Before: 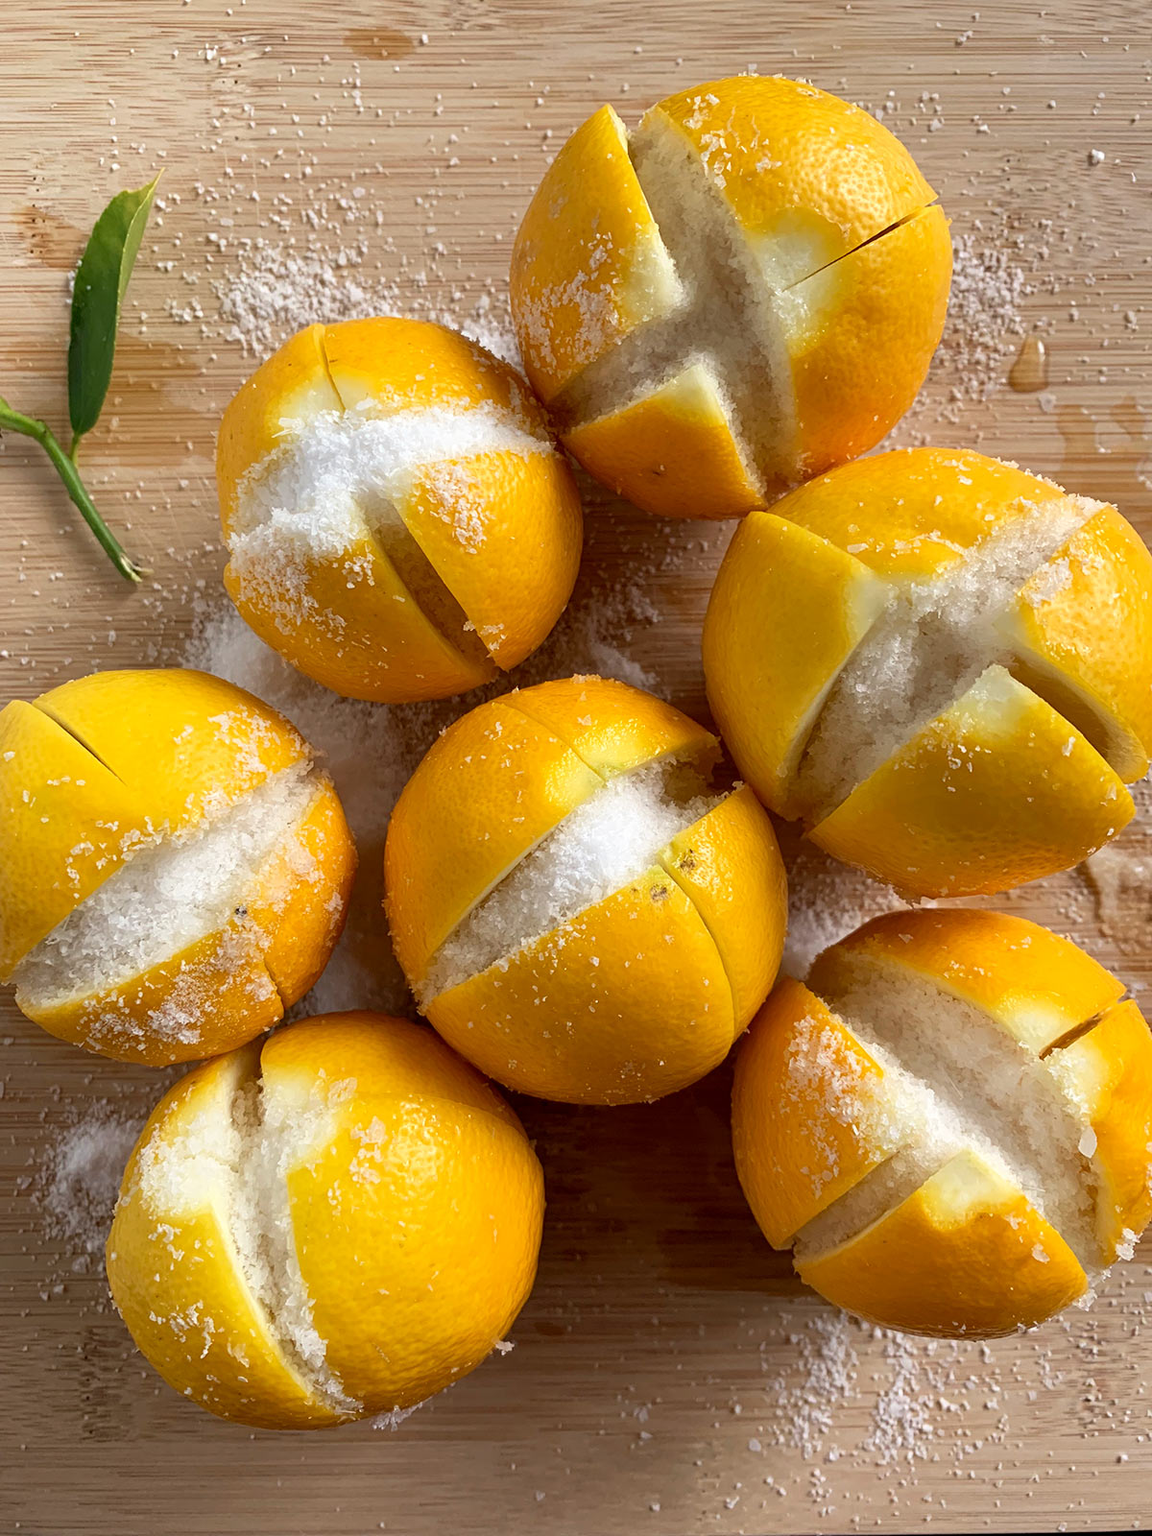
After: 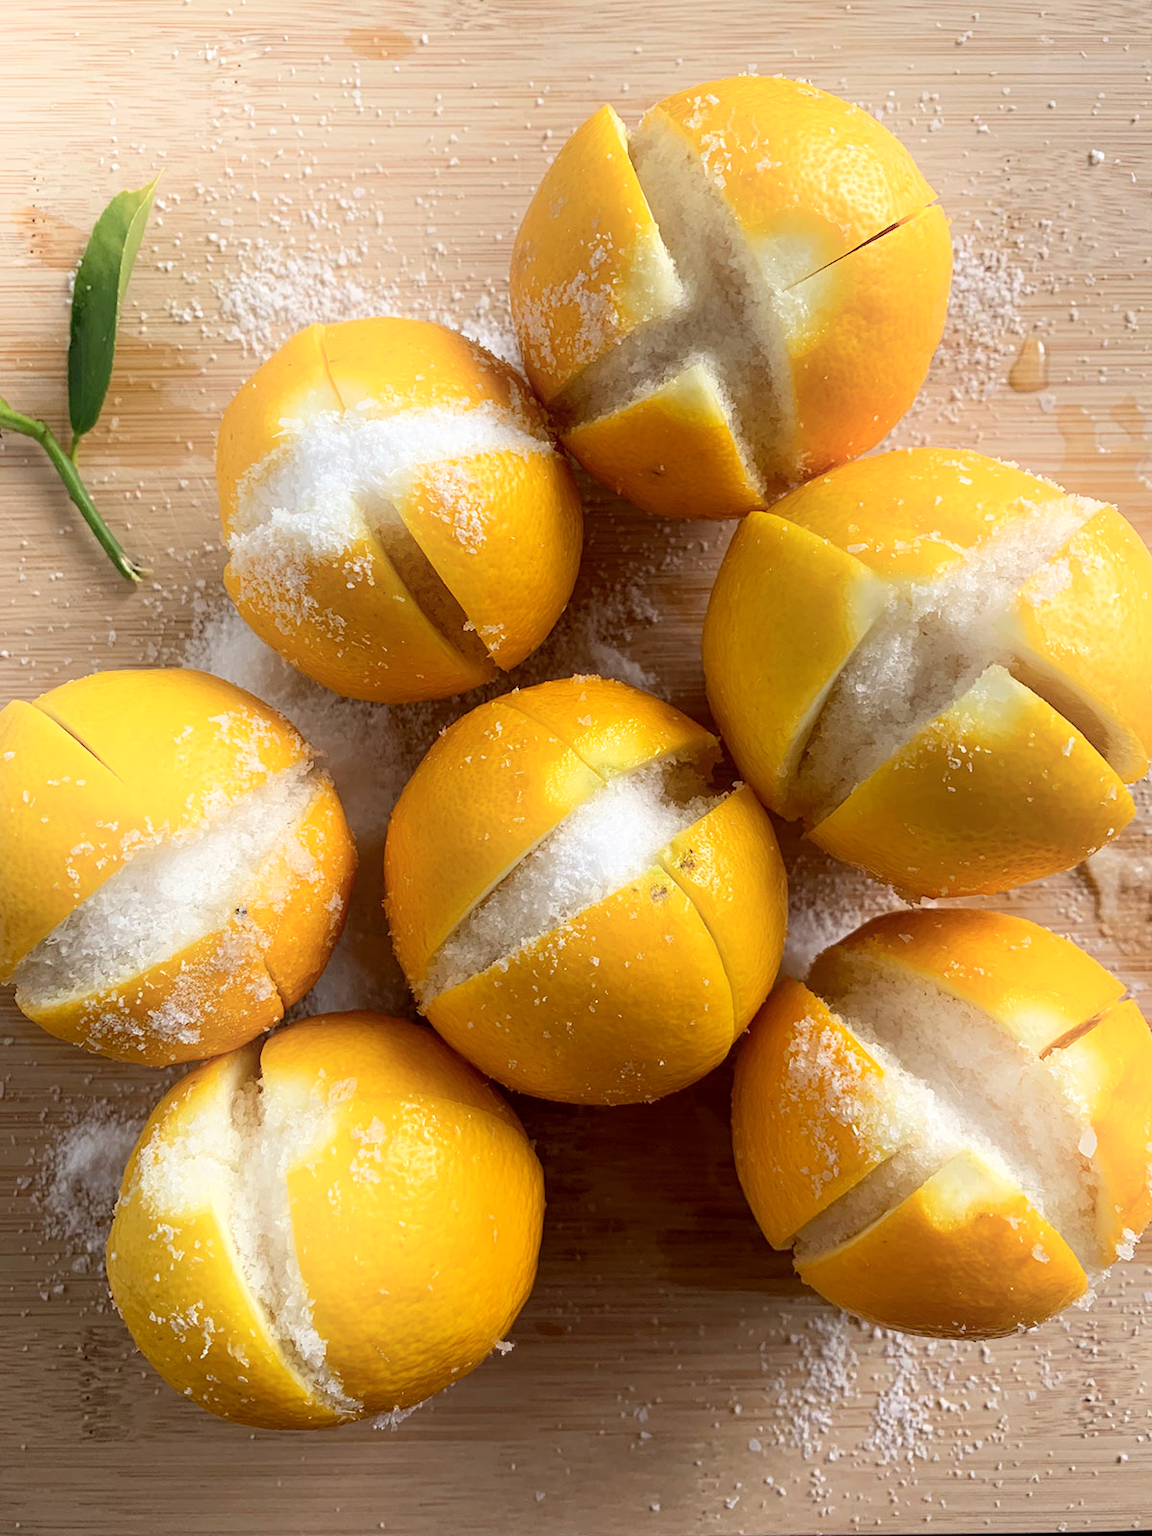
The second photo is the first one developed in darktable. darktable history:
shadows and highlights: shadows -21.18, highlights 99.88, soften with gaussian
